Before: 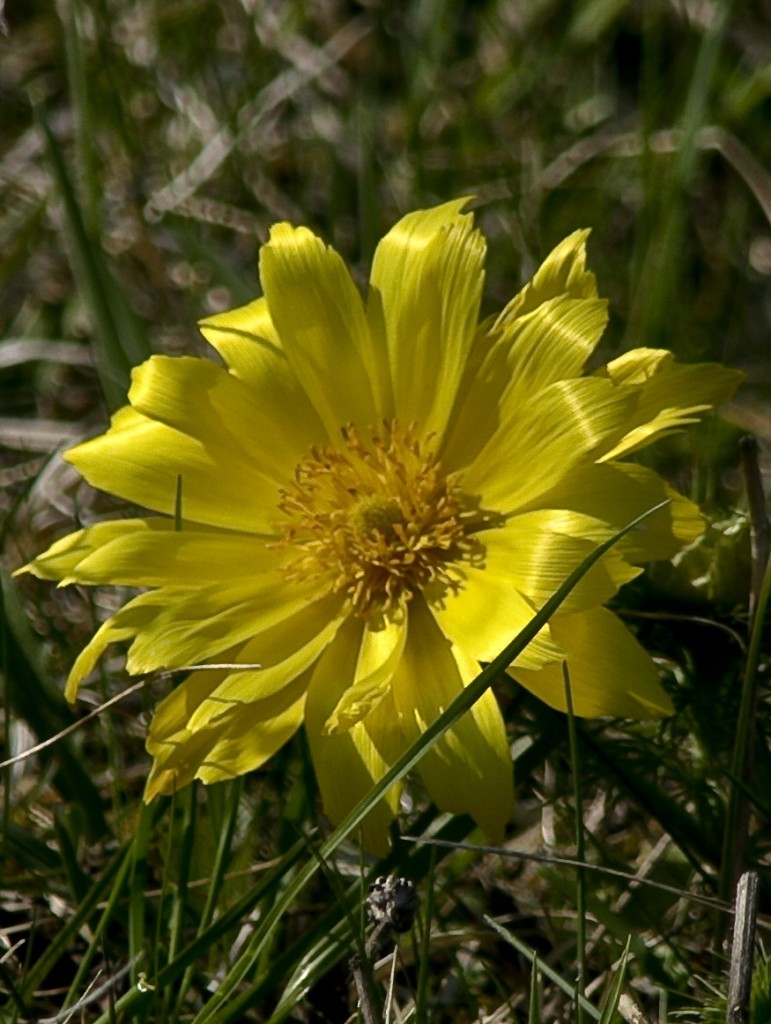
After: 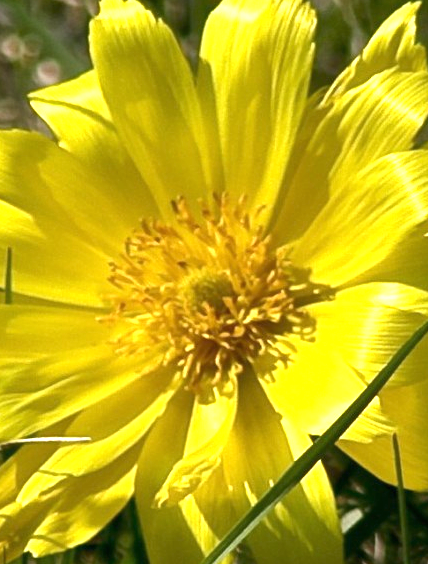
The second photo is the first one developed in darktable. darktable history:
crop and rotate: left 22.103%, top 22.184%, right 22.34%, bottom 22.652%
exposure: black level correction 0, exposure 1.285 EV, compensate highlight preservation false
